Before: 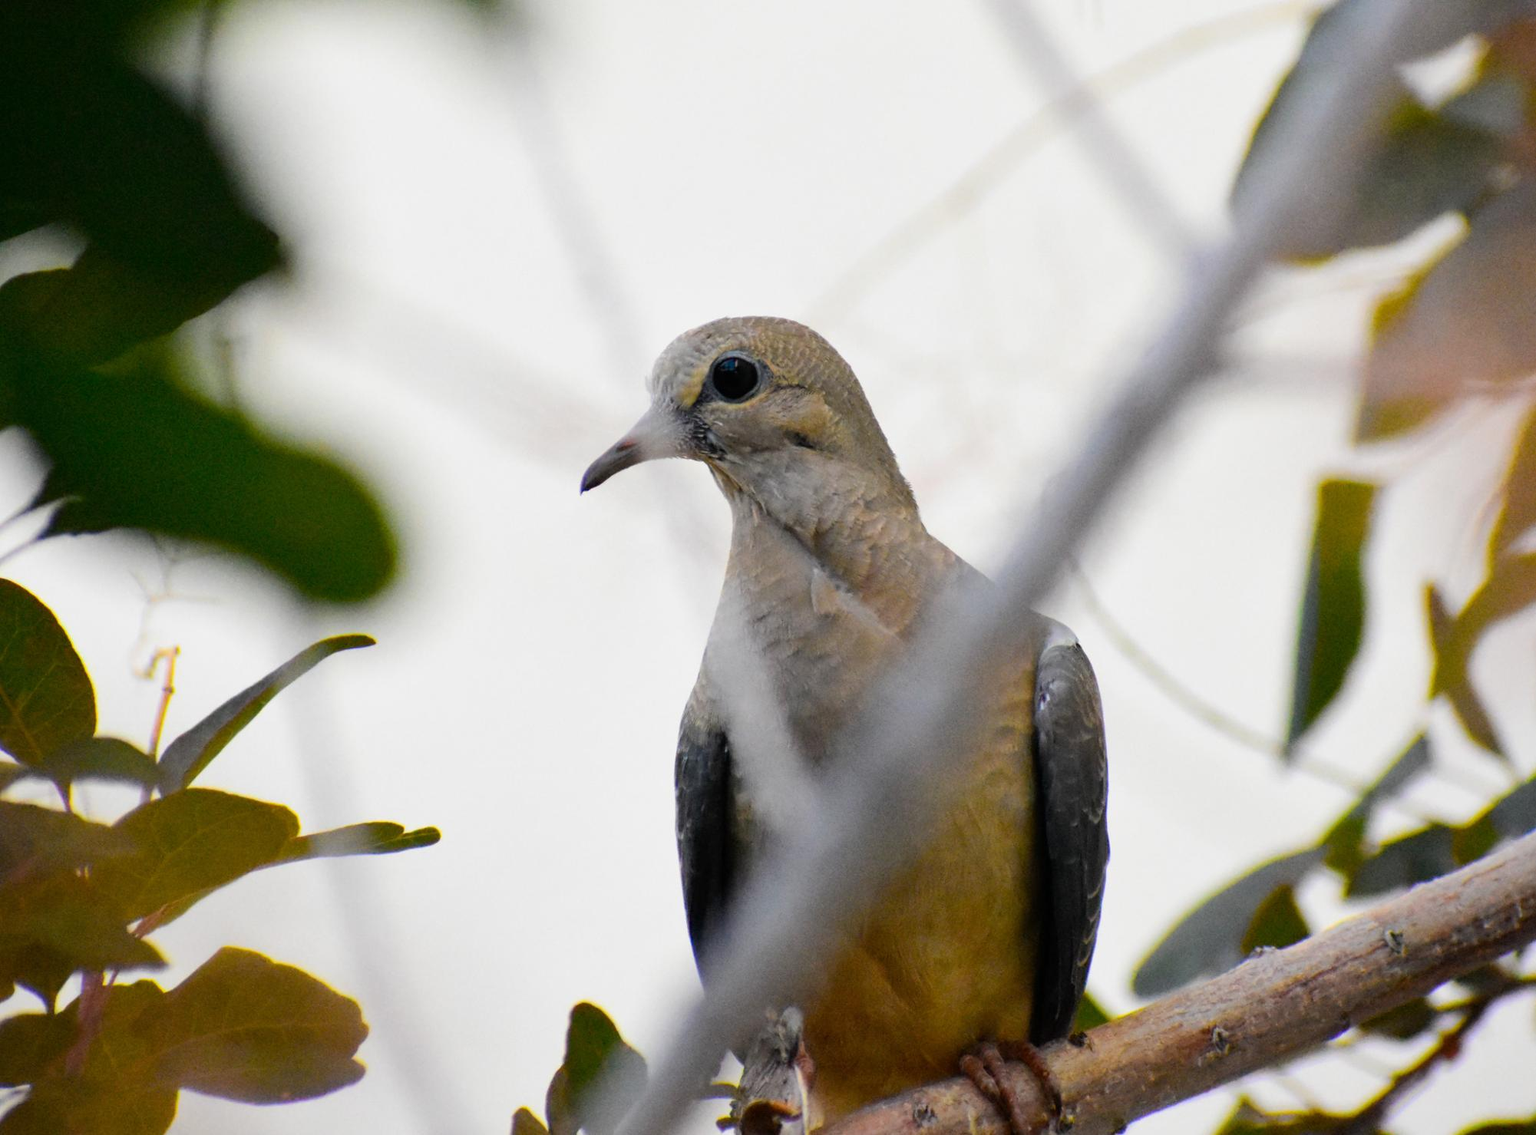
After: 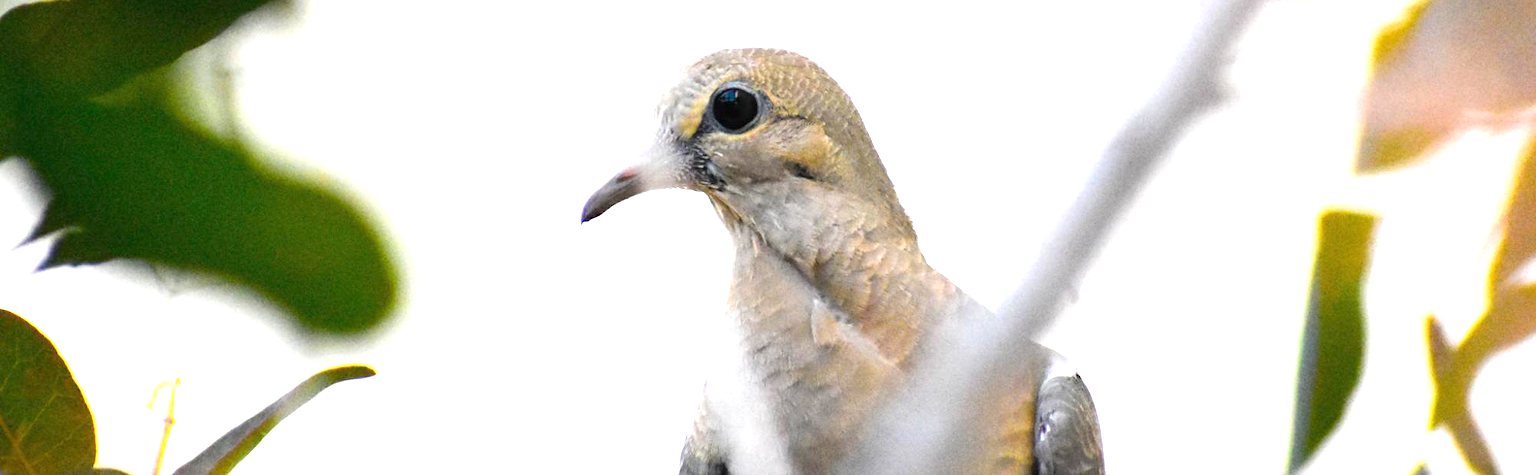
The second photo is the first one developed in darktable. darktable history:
exposure: black level correction 0, exposure 1.3 EV, compensate exposure bias true, compensate highlight preservation false
crop and rotate: top 23.84%, bottom 34.294%
